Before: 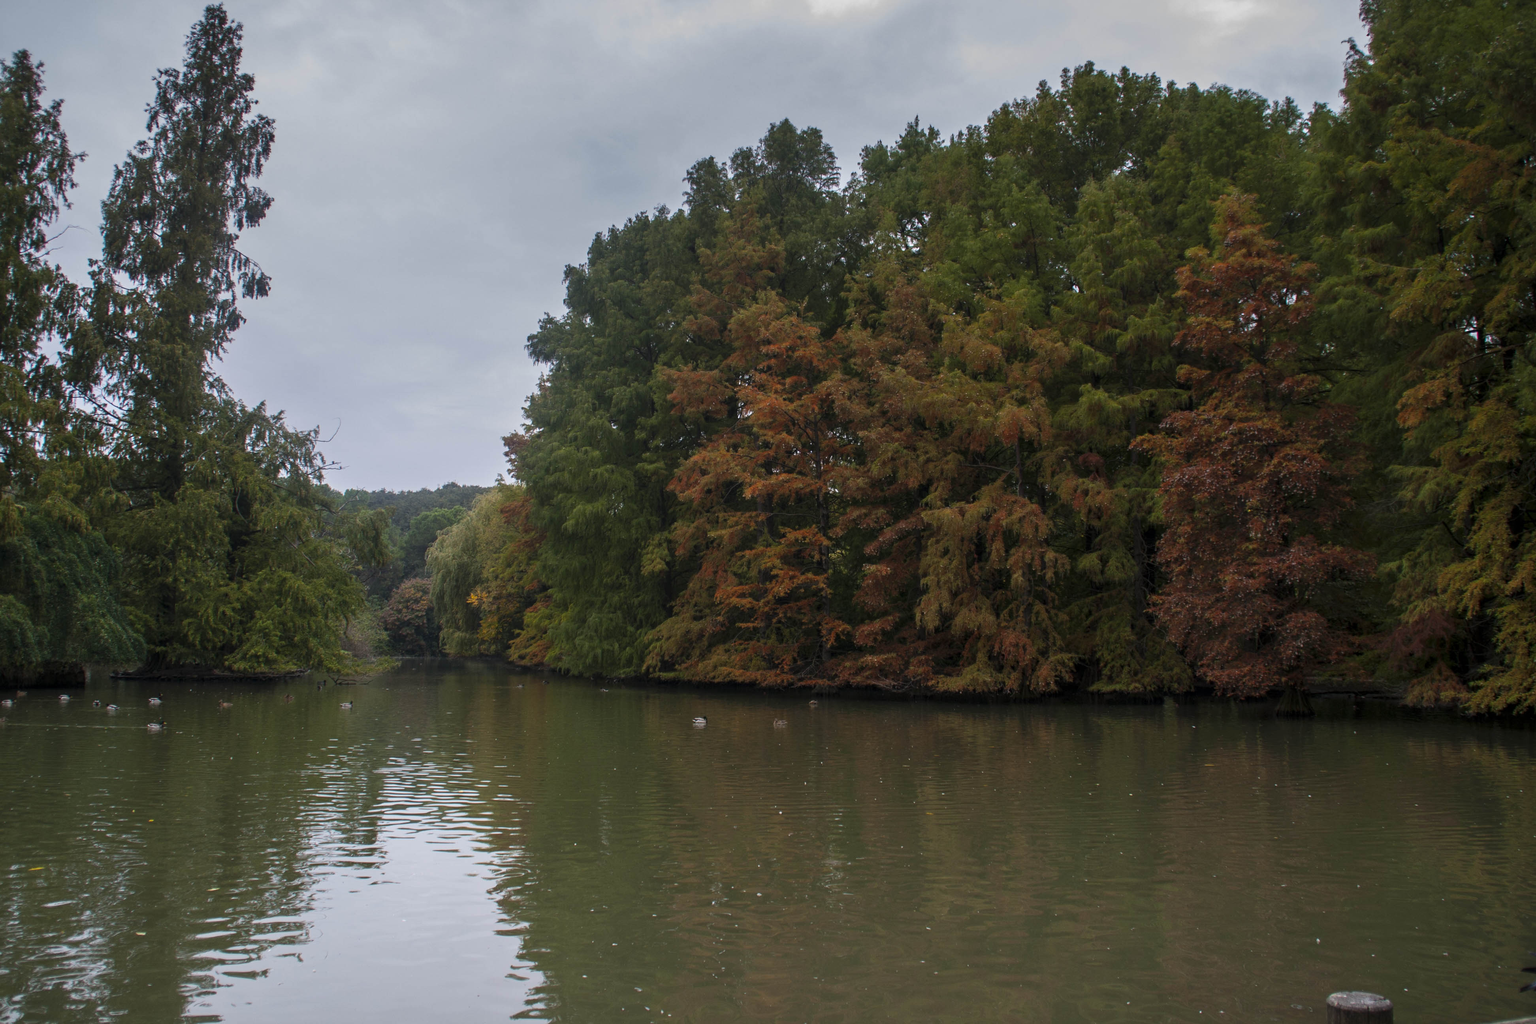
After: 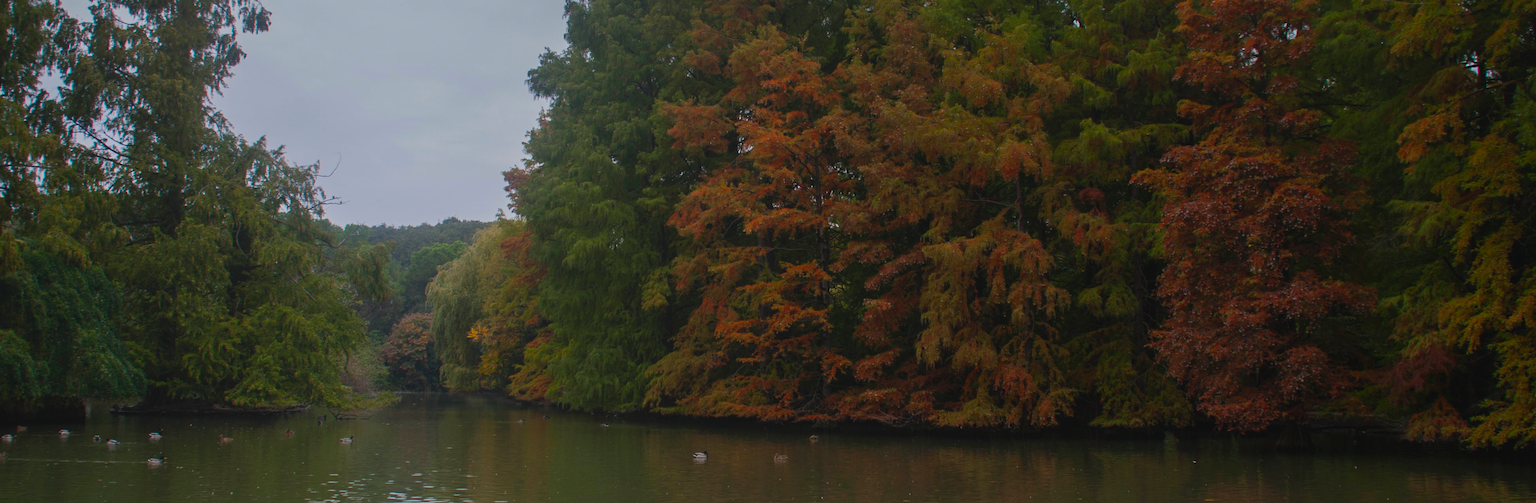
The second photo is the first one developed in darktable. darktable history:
local contrast: detail 71%
crop and rotate: top 25.946%, bottom 24.915%
